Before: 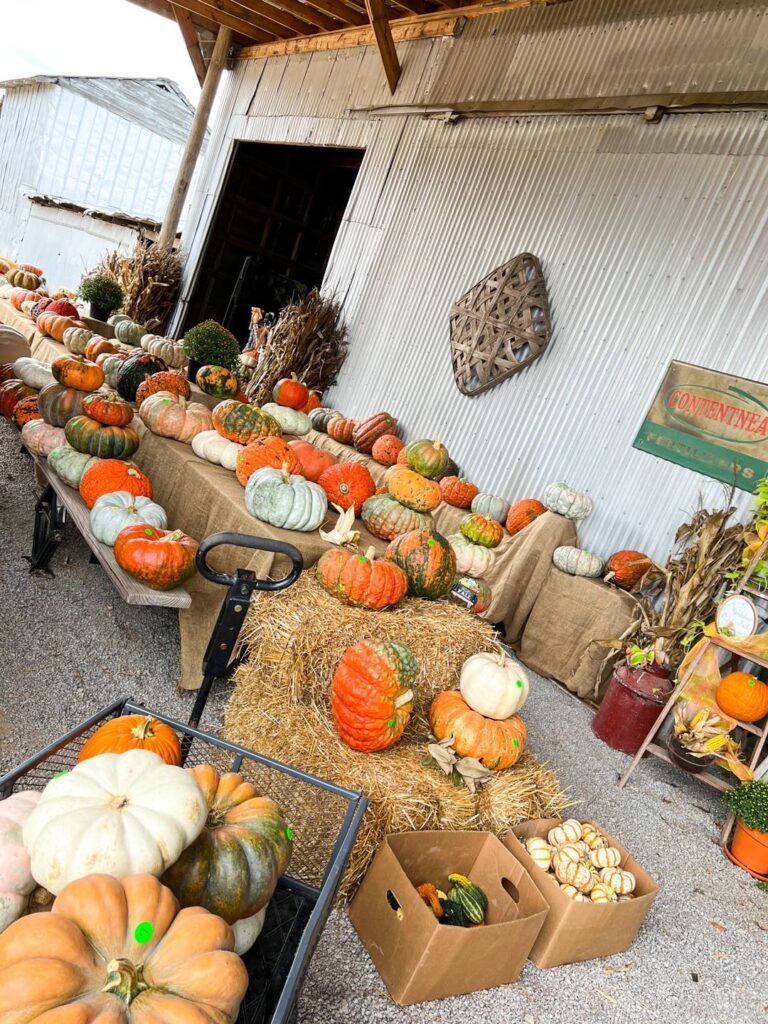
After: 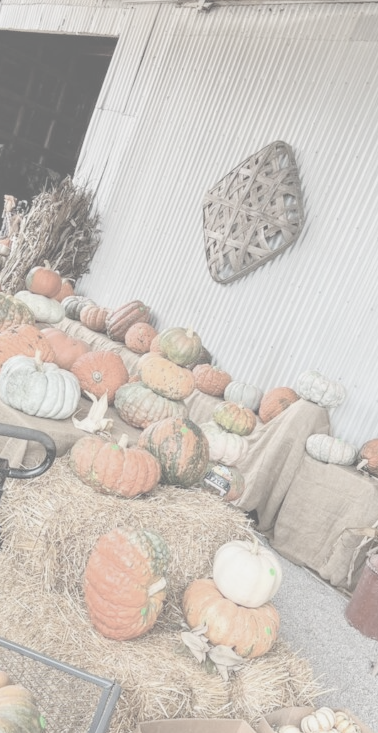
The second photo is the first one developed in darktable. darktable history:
crop: left 32.242%, top 10.972%, right 18.445%, bottom 17.416%
local contrast: on, module defaults
contrast brightness saturation: contrast -0.314, brightness 0.745, saturation -0.768
